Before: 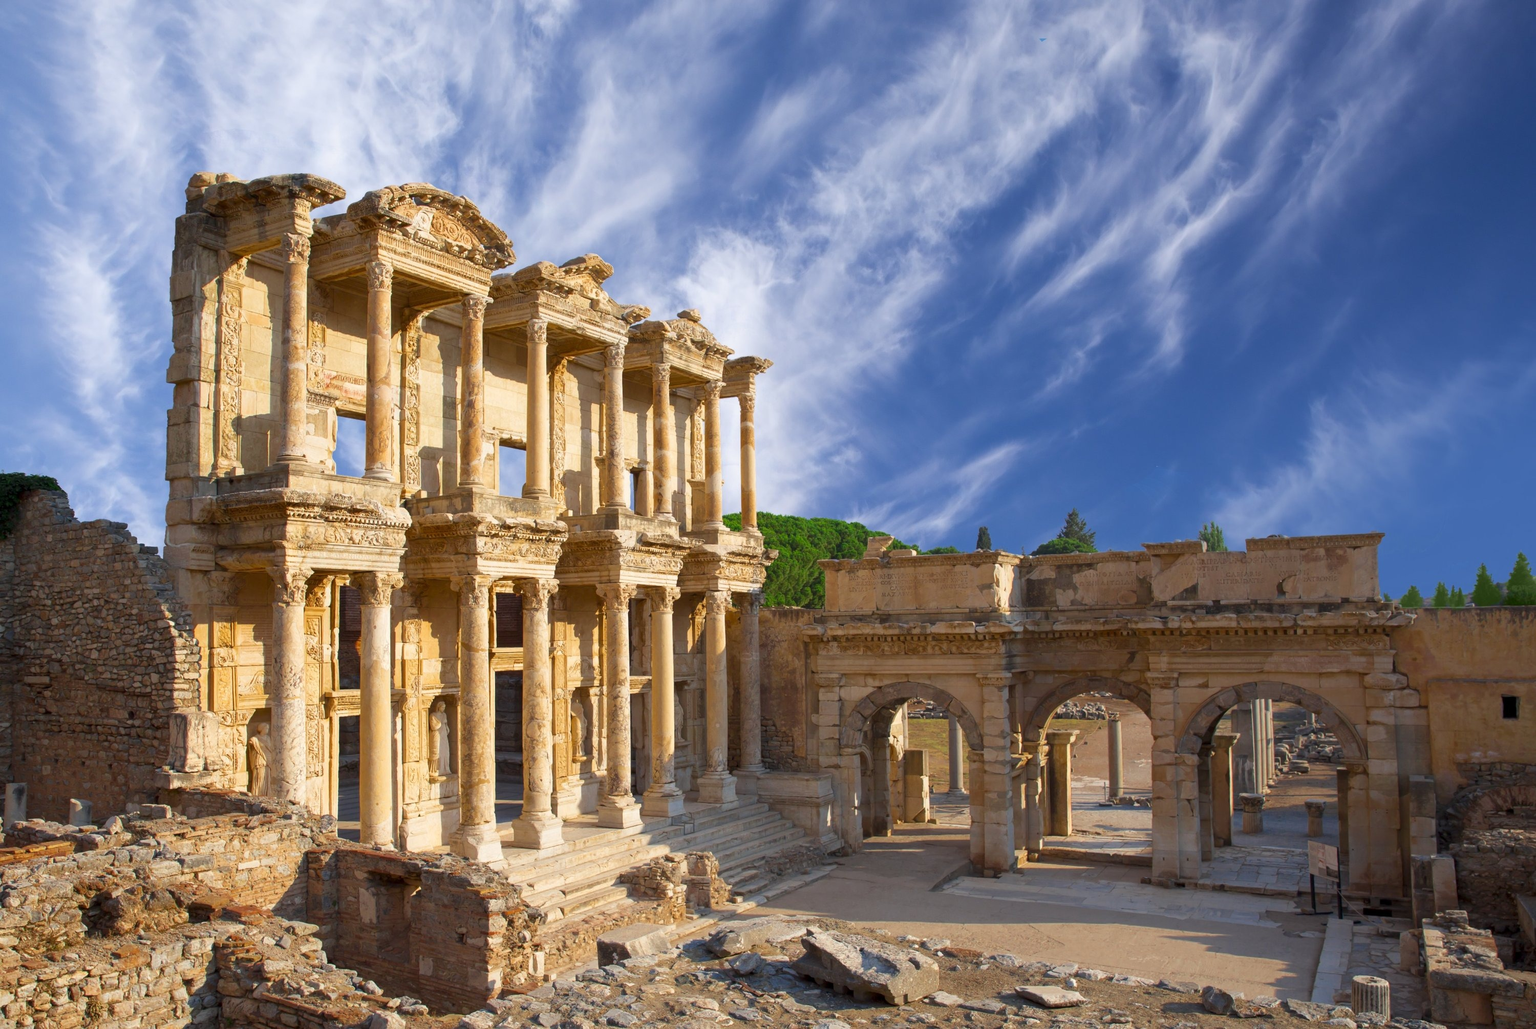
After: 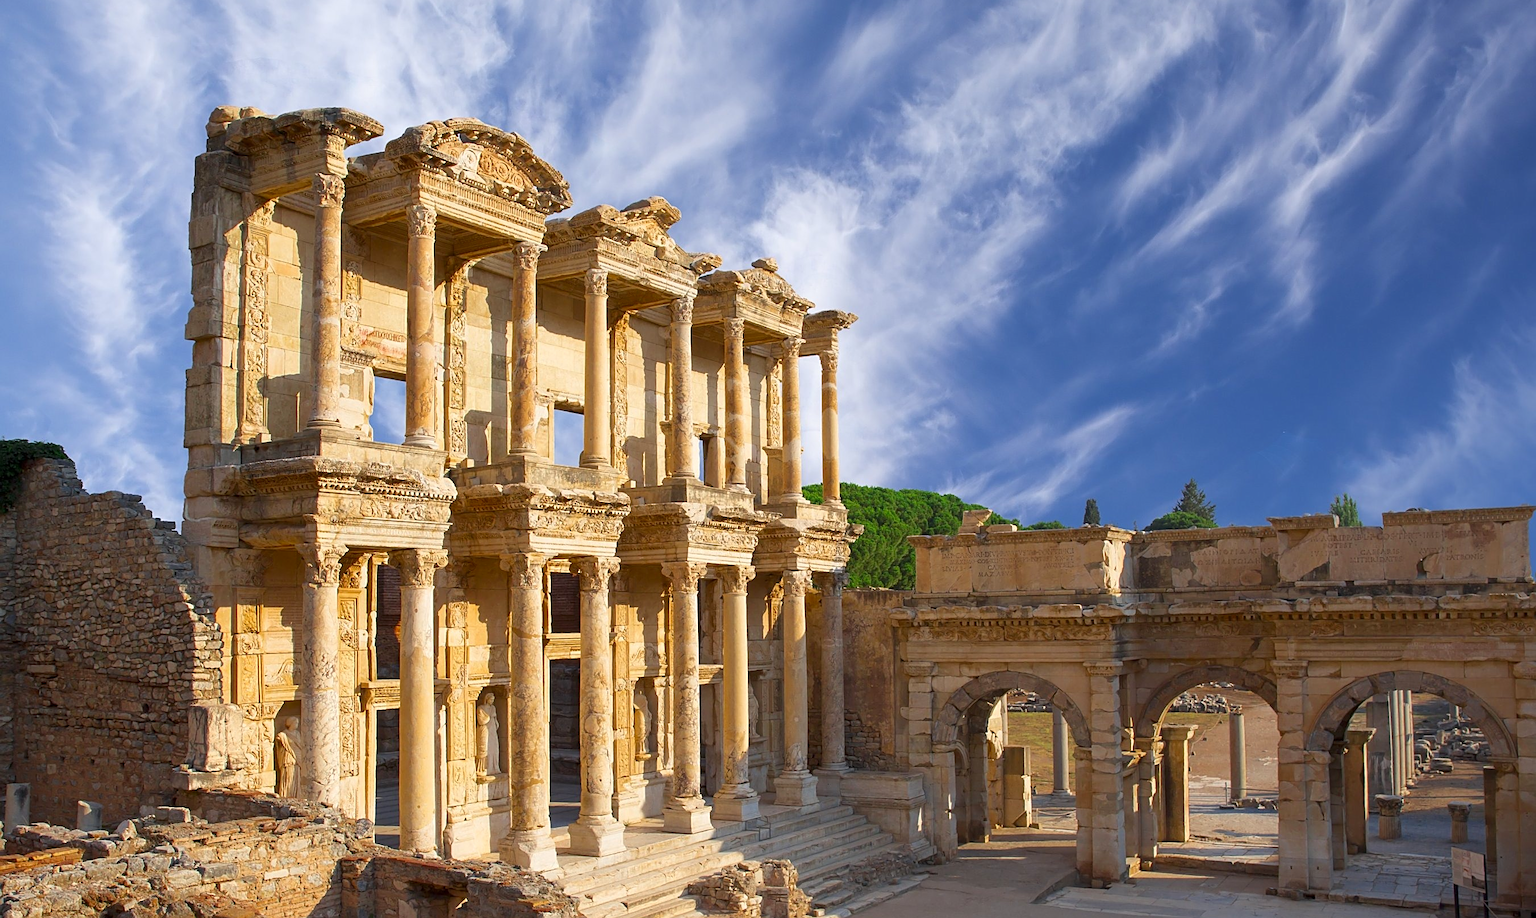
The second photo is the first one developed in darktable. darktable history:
crop: top 7.483%, right 9.688%, bottom 11.903%
sharpen: amount 0.575
exposure: exposure 0.014 EV, compensate exposure bias true, compensate highlight preservation false
color zones: curves: ch1 [(0, 0.525) (0.143, 0.556) (0.286, 0.52) (0.429, 0.5) (0.571, 0.5) (0.714, 0.5) (0.857, 0.503) (1, 0.525)]
